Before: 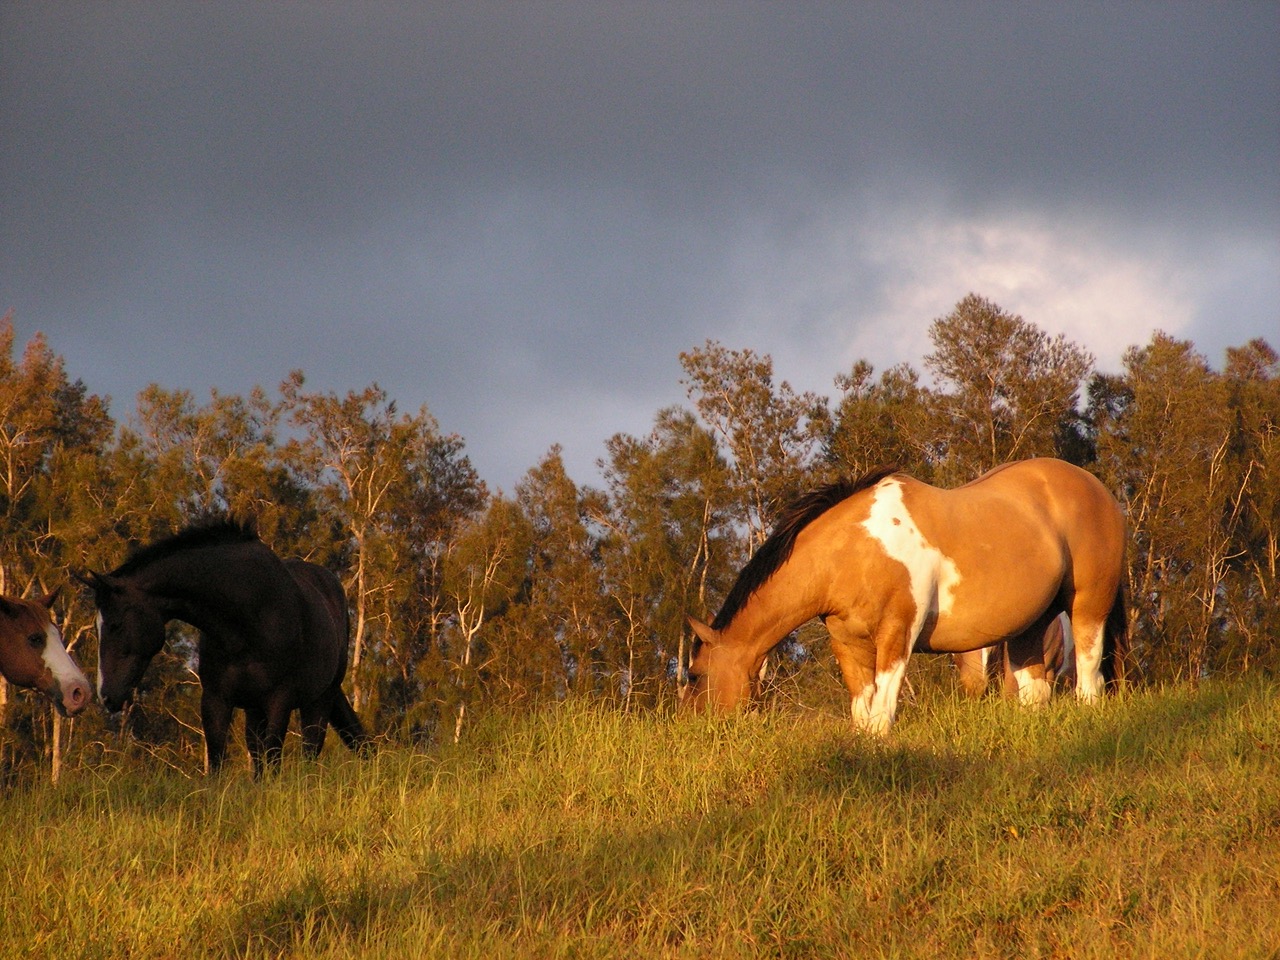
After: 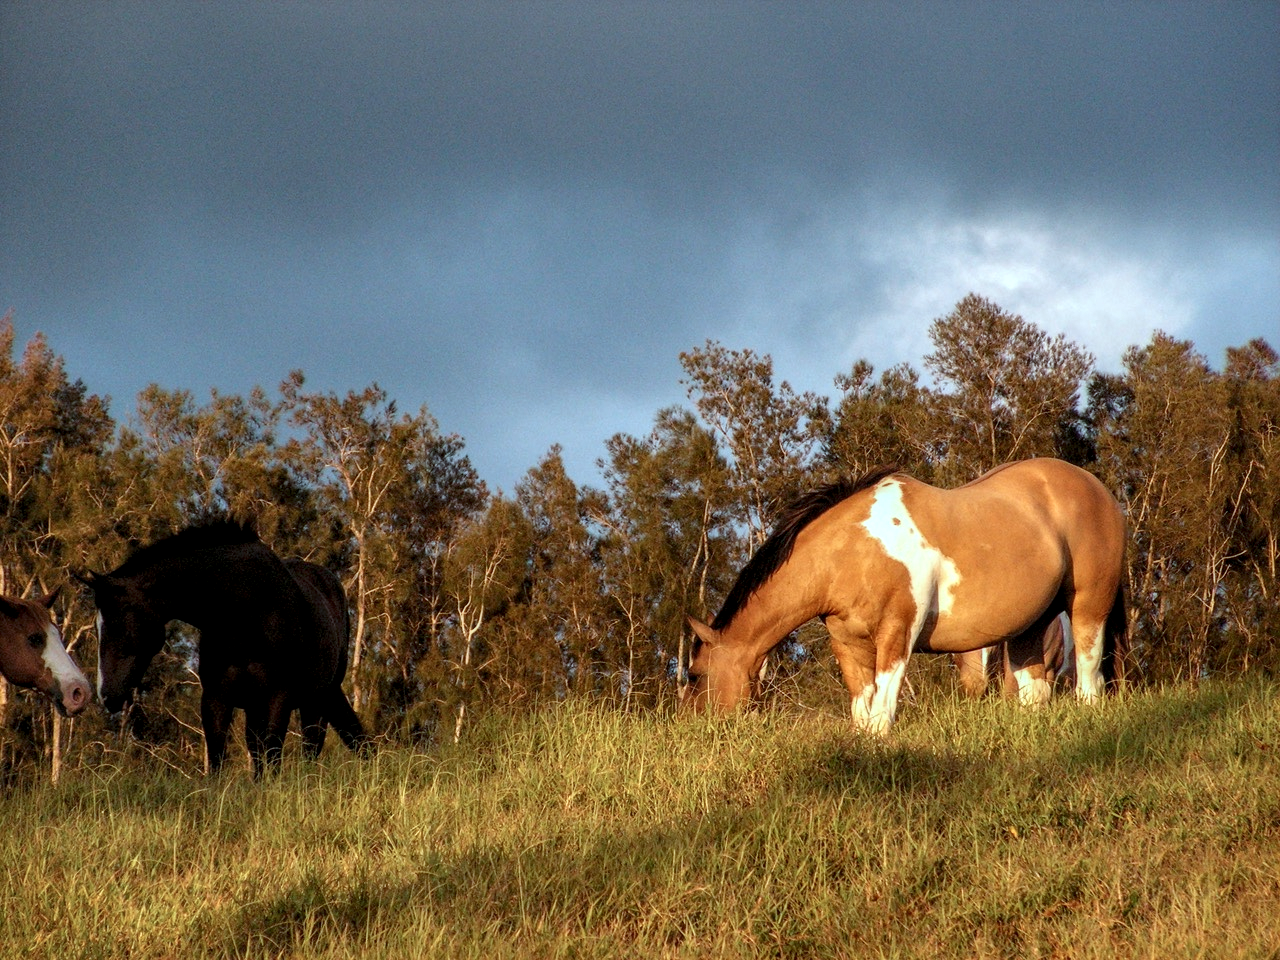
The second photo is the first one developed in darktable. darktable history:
local contrast: highlights 25%, detail 150%
color correction: highlights a* -11.71, highlights b* -15.58
